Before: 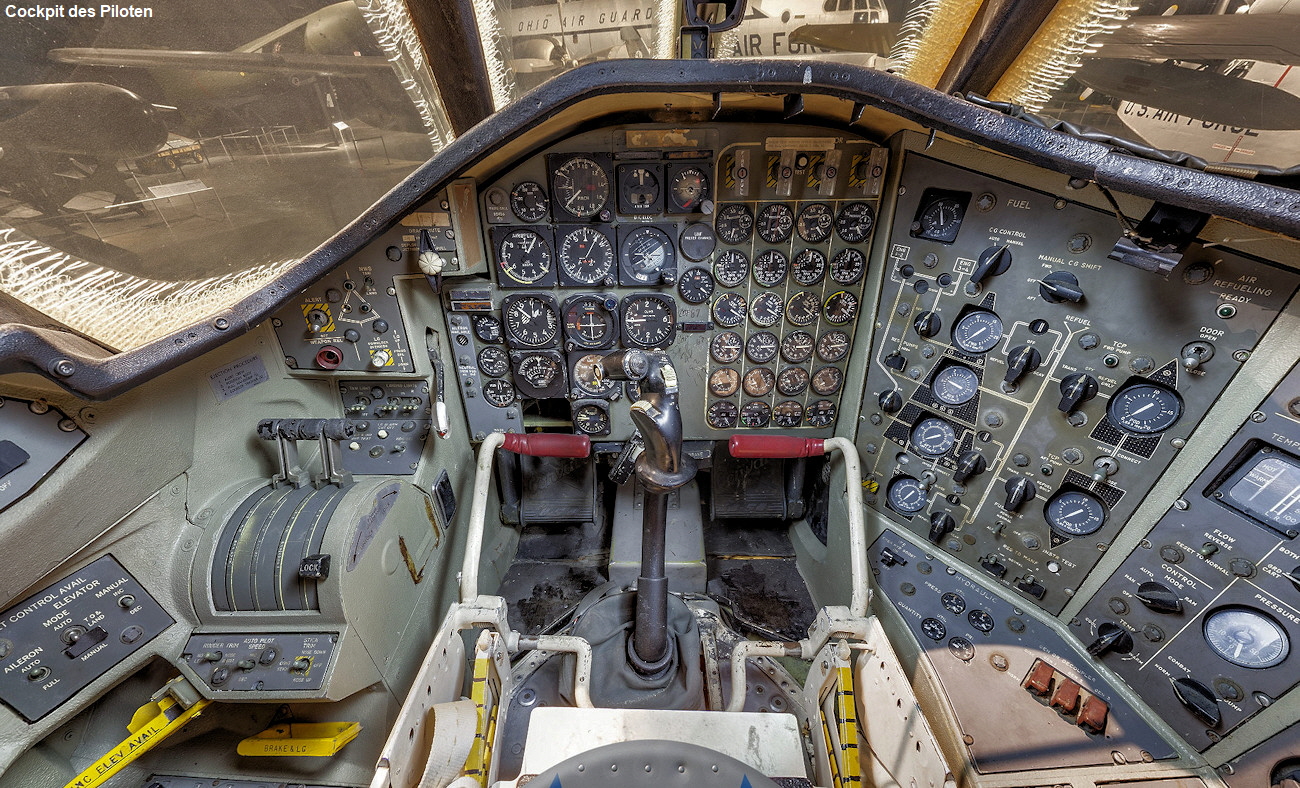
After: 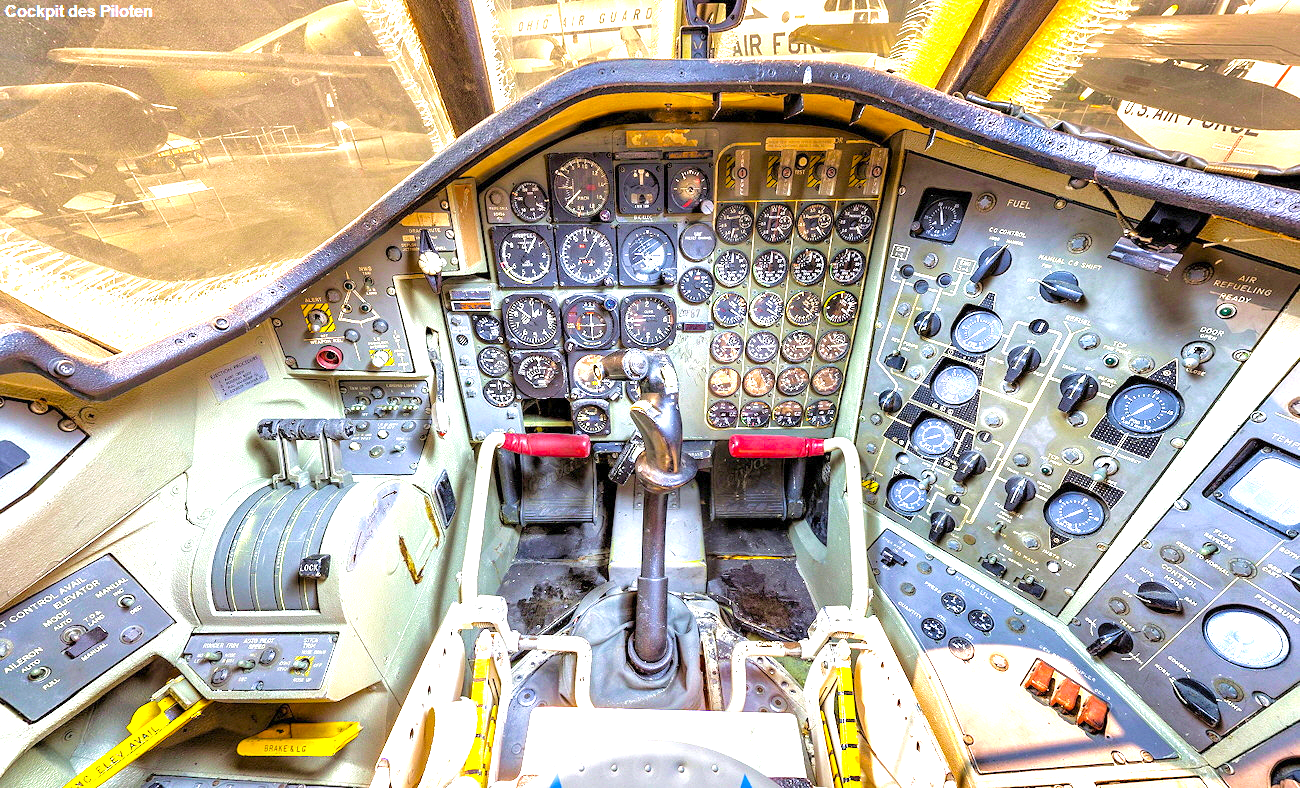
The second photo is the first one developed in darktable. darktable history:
velvia: on, module defaults
exposure: exposure 2 EV, compensate highlight preservation false
color balance rgb: linear chroma grading › global chroma 15%, perceptual saturation grading › global saturation 30%
